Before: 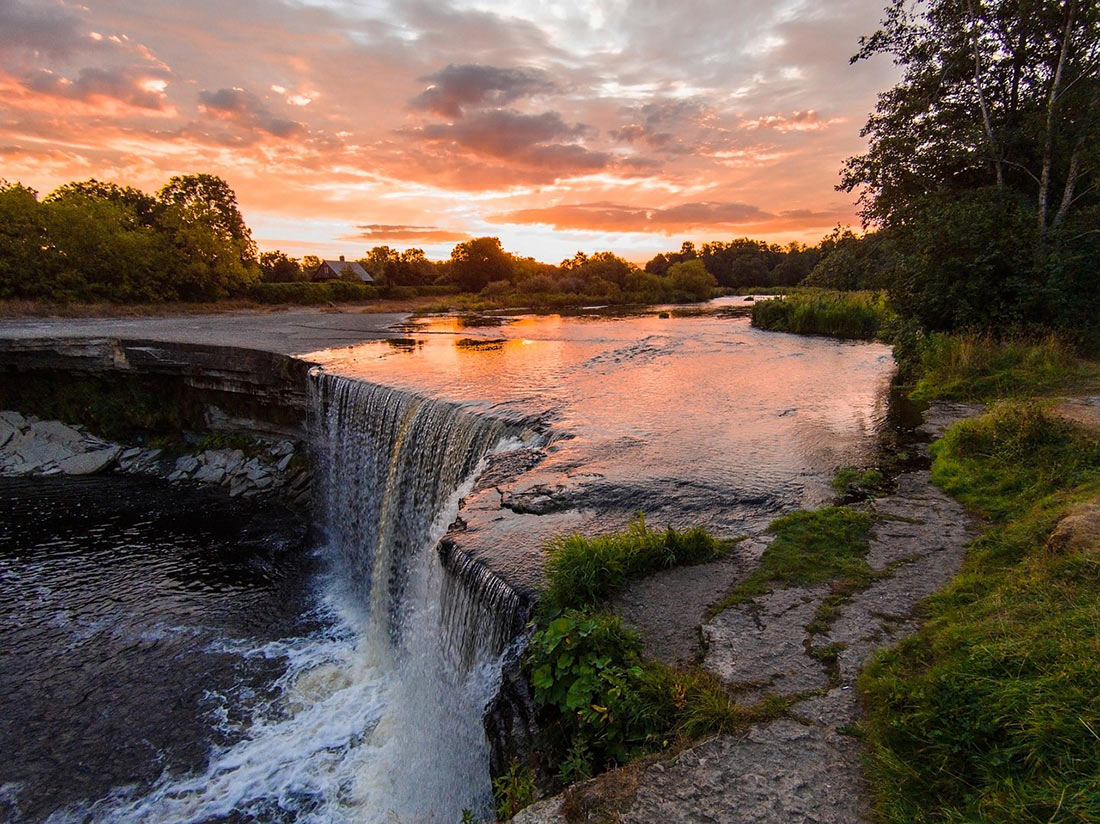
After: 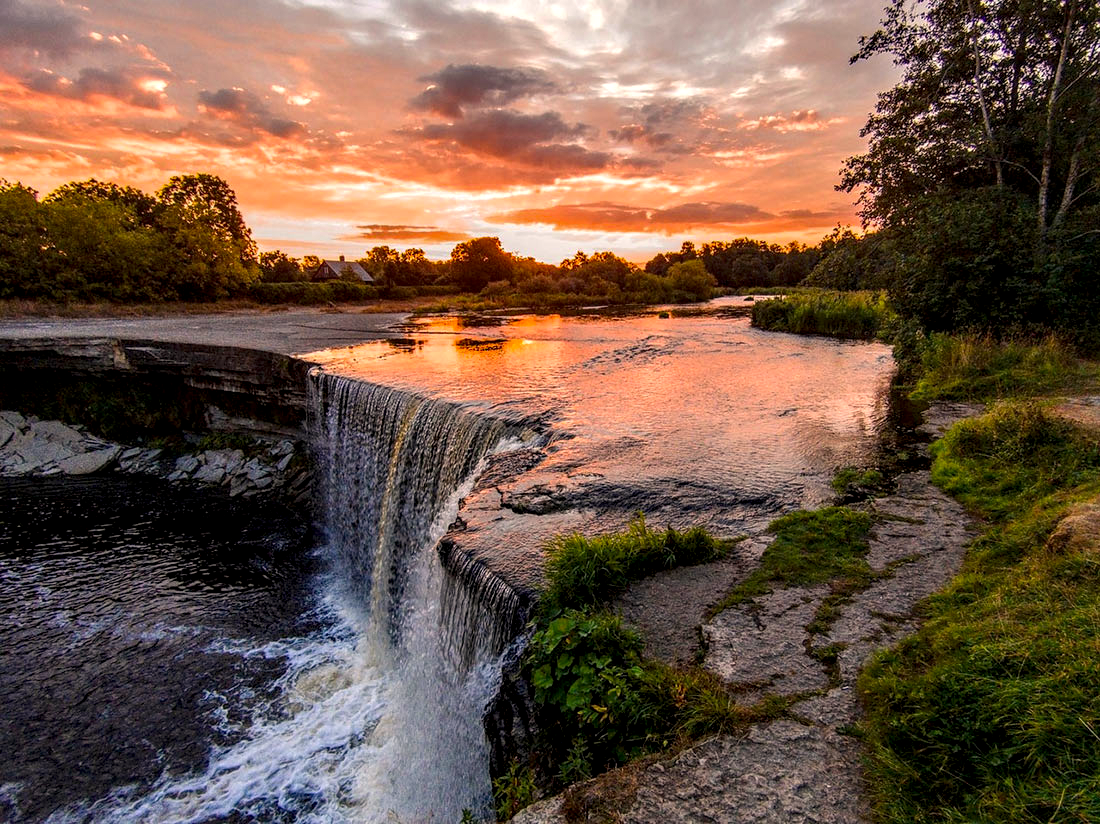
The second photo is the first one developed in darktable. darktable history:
color contrast: green-magenta contrast 1.2, blue-yellow contrast 1.2
color correction: highlights a* 3.84, highlights b* 5.07
local contrast: highlights 20%, detail 150%
